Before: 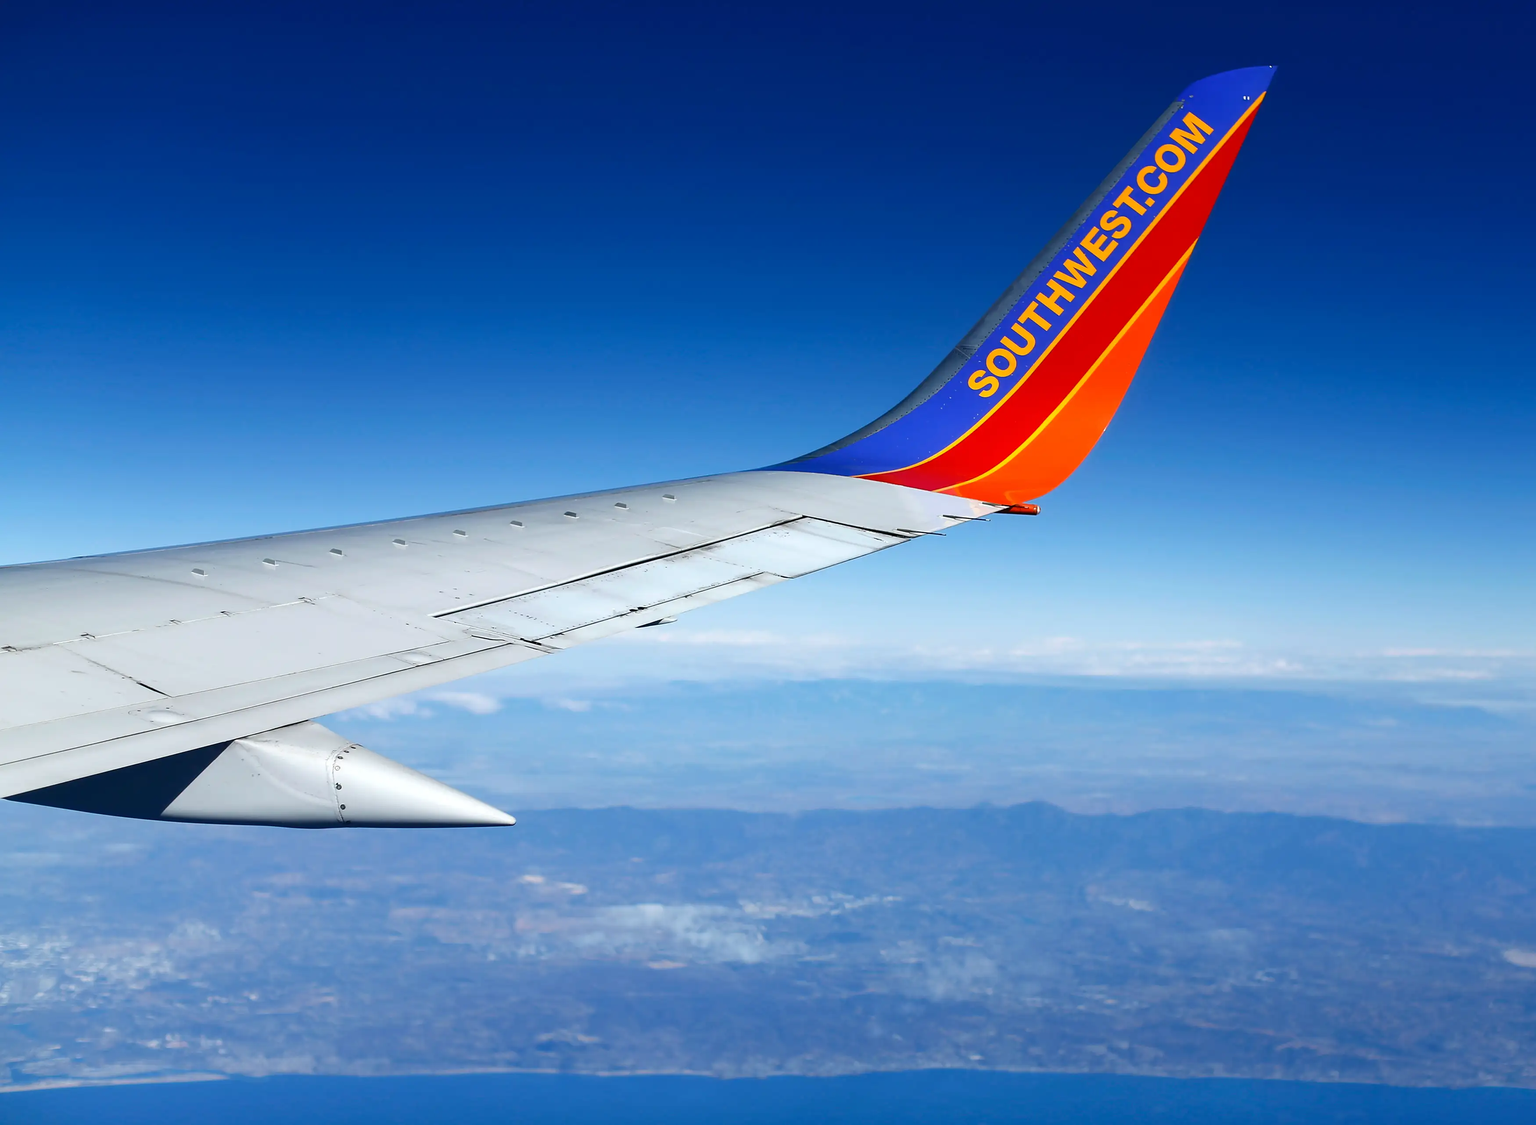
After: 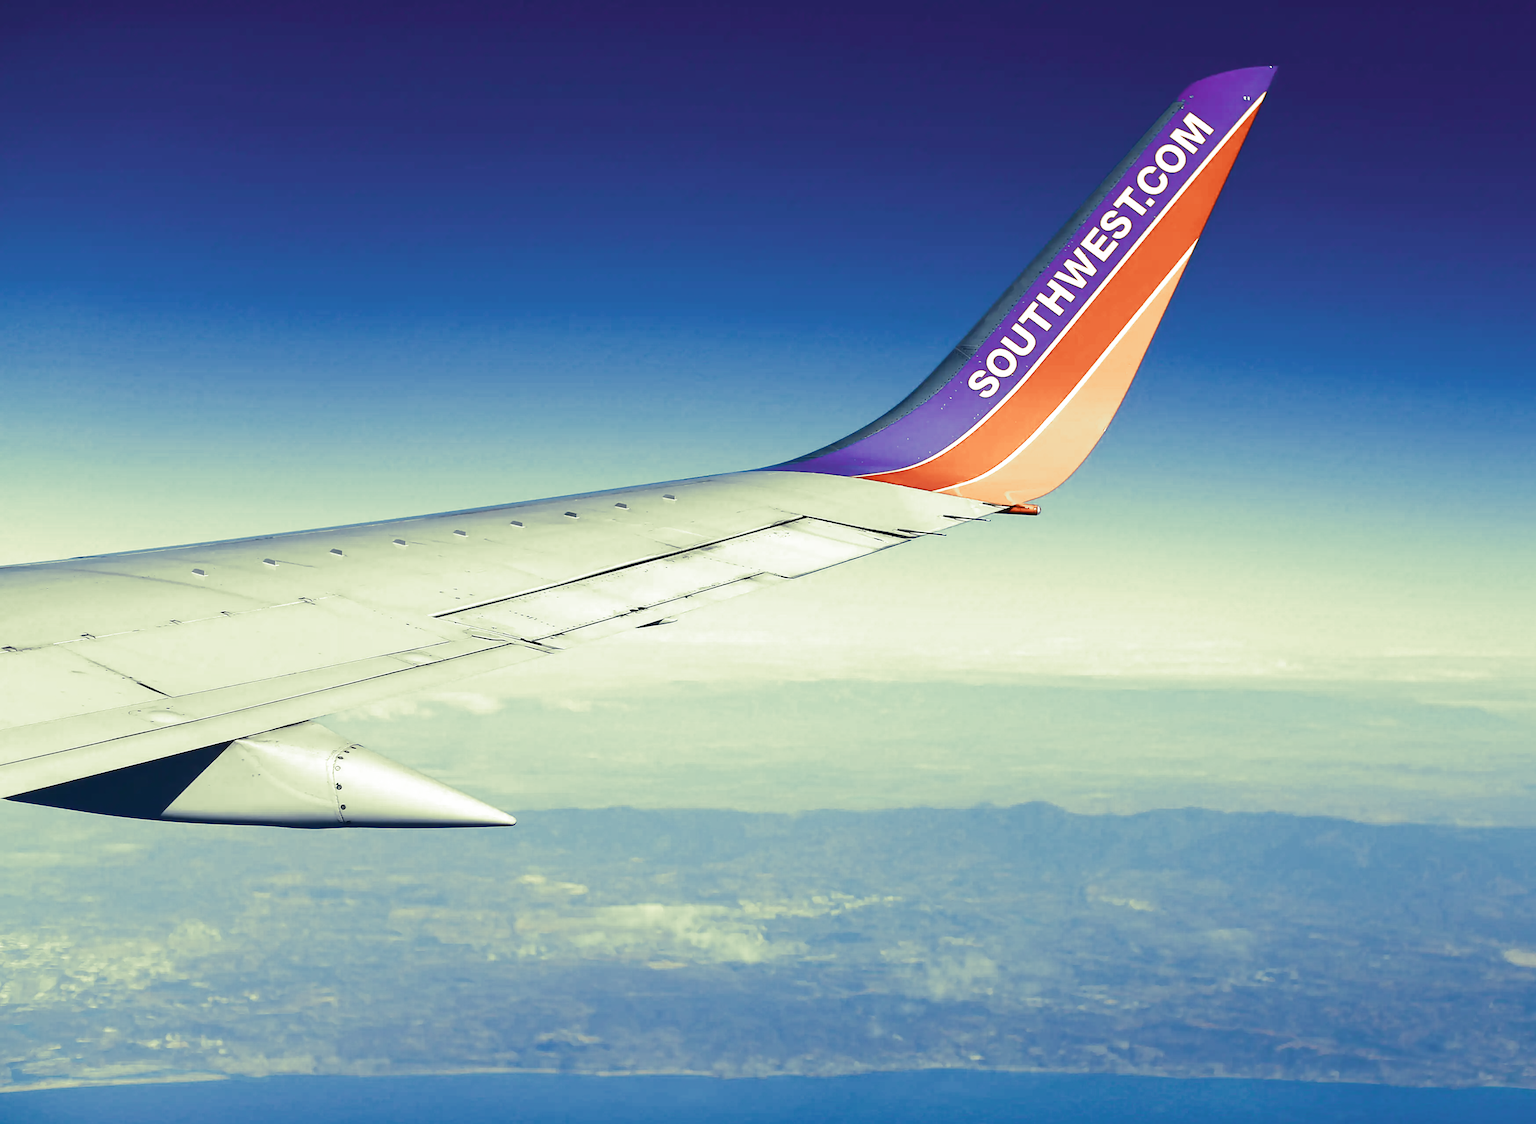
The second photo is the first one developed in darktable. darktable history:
color zones: curves: ch0 [(0.018, 0.548) (0.224, 0.64) (0.425, 0.447) (0.675, 0.575) (0.732, 0.579)]; ch1 [(0.066, 0.487) (0.25, 0.5) (0.404, 0.43) (0.75, 0.421) (0.956, 0.421)]; ch2 [(0.044, 0.561) (0.215, 0.465) (0.399, 0.544) (0.465, 0.548) (0.614, 0.447) (0.724, 0.43) (0.882, 0.623) (0.956, 0.632)]
split-toning: shadows › hue 290.82°, shadows › saturation 0.34, highlights › saturation 0.38, balance 0, compress 50%
